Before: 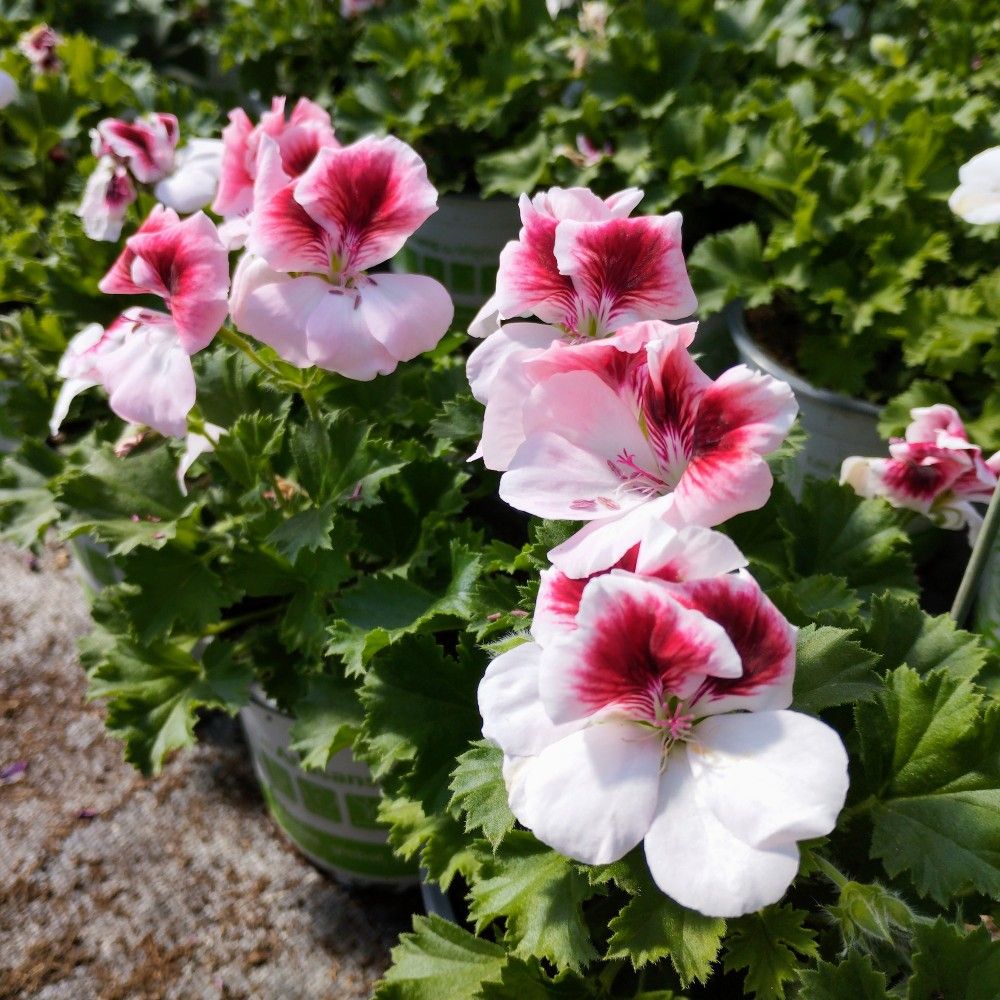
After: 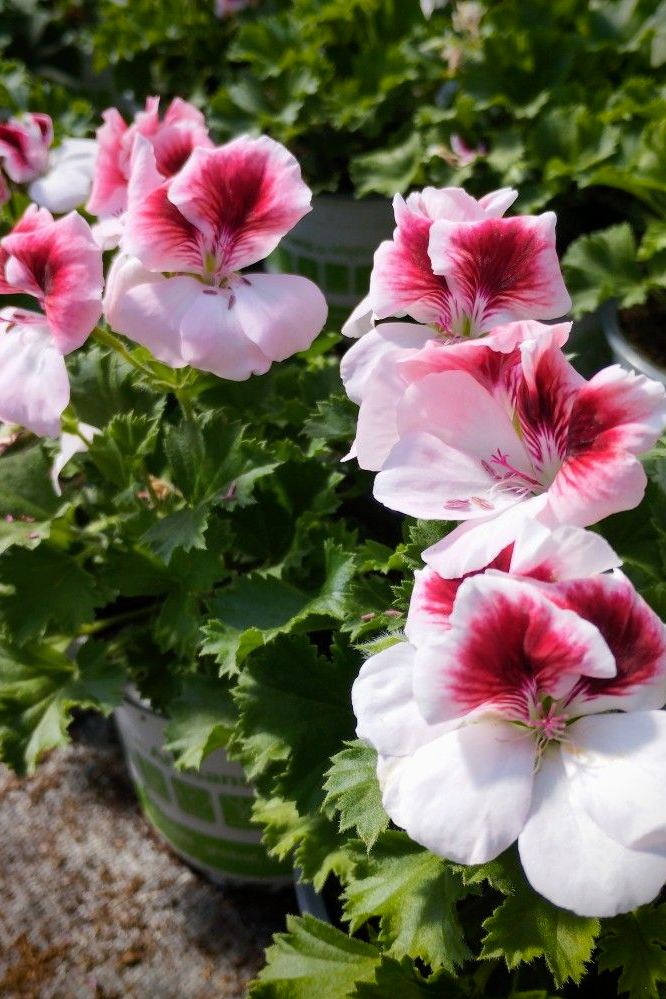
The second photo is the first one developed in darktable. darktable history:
crop and rotate: left 12.673%, right 20.66%
vignetting: fall-off start 88.53%, fall-off radius 44.2%, saturation 0.376, width/height ratio 1.161
